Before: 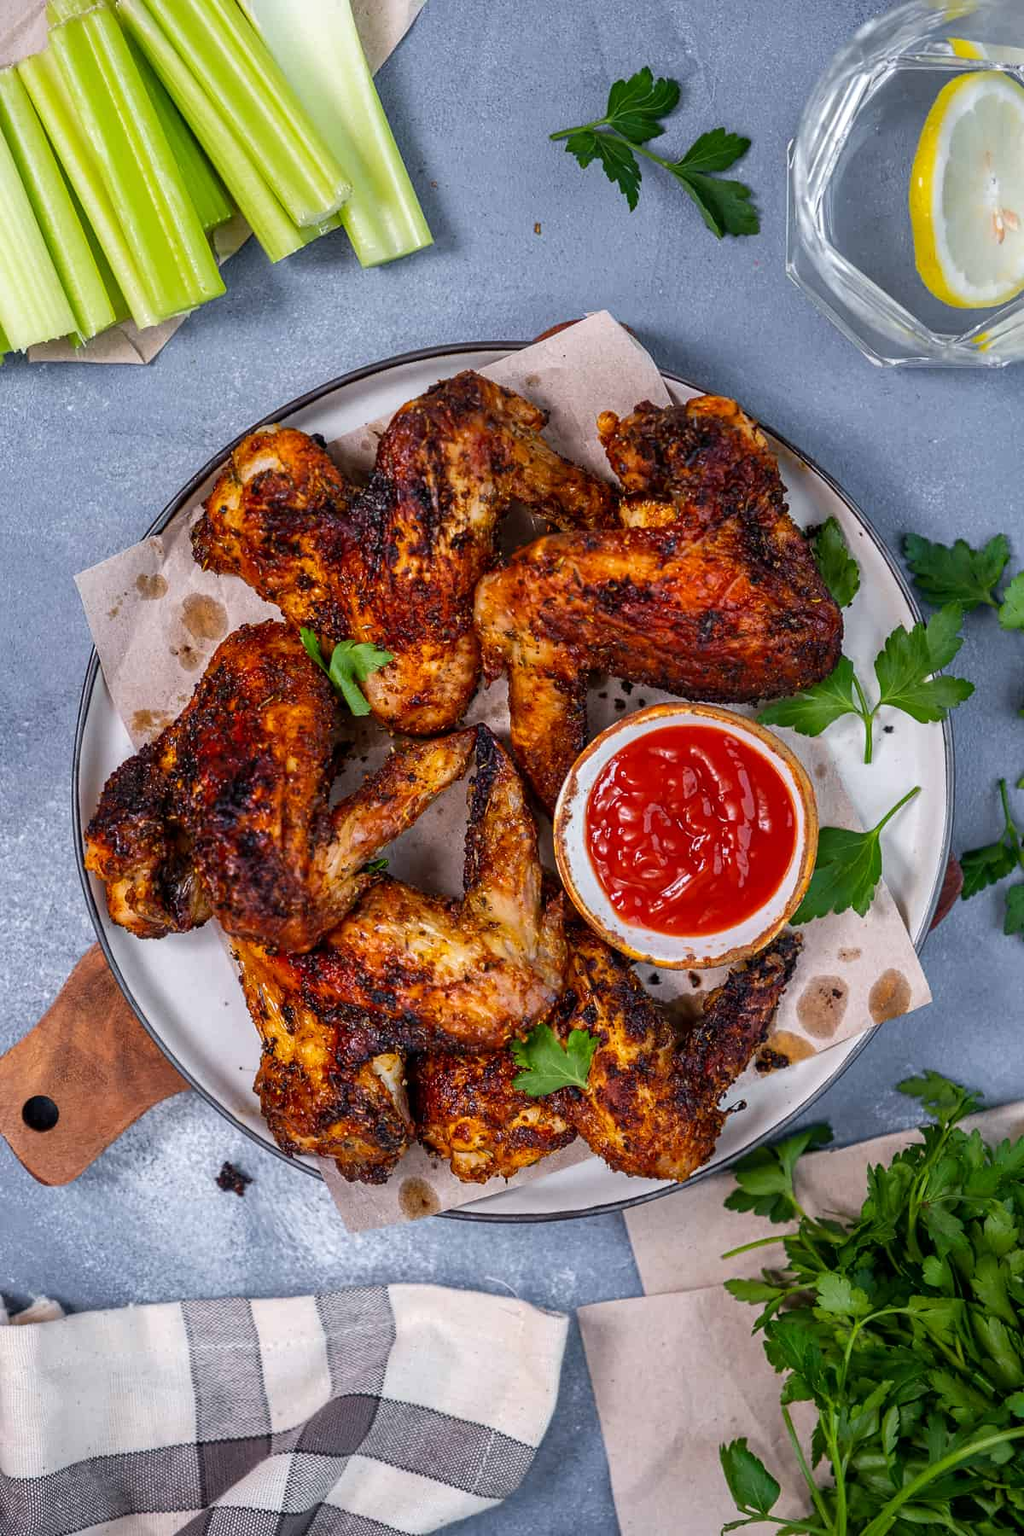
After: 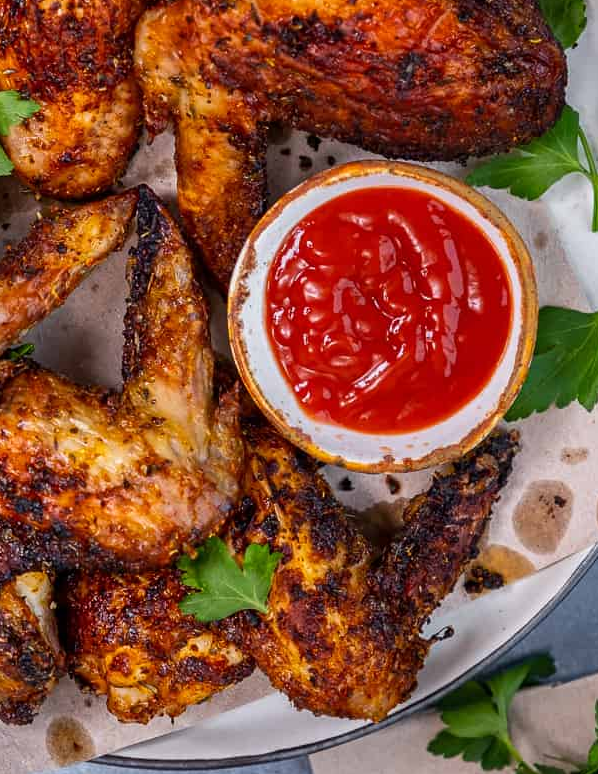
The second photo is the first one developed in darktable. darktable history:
crop: left 35.124%, top 36.886%, right 14.96%, bottom 20.067%
